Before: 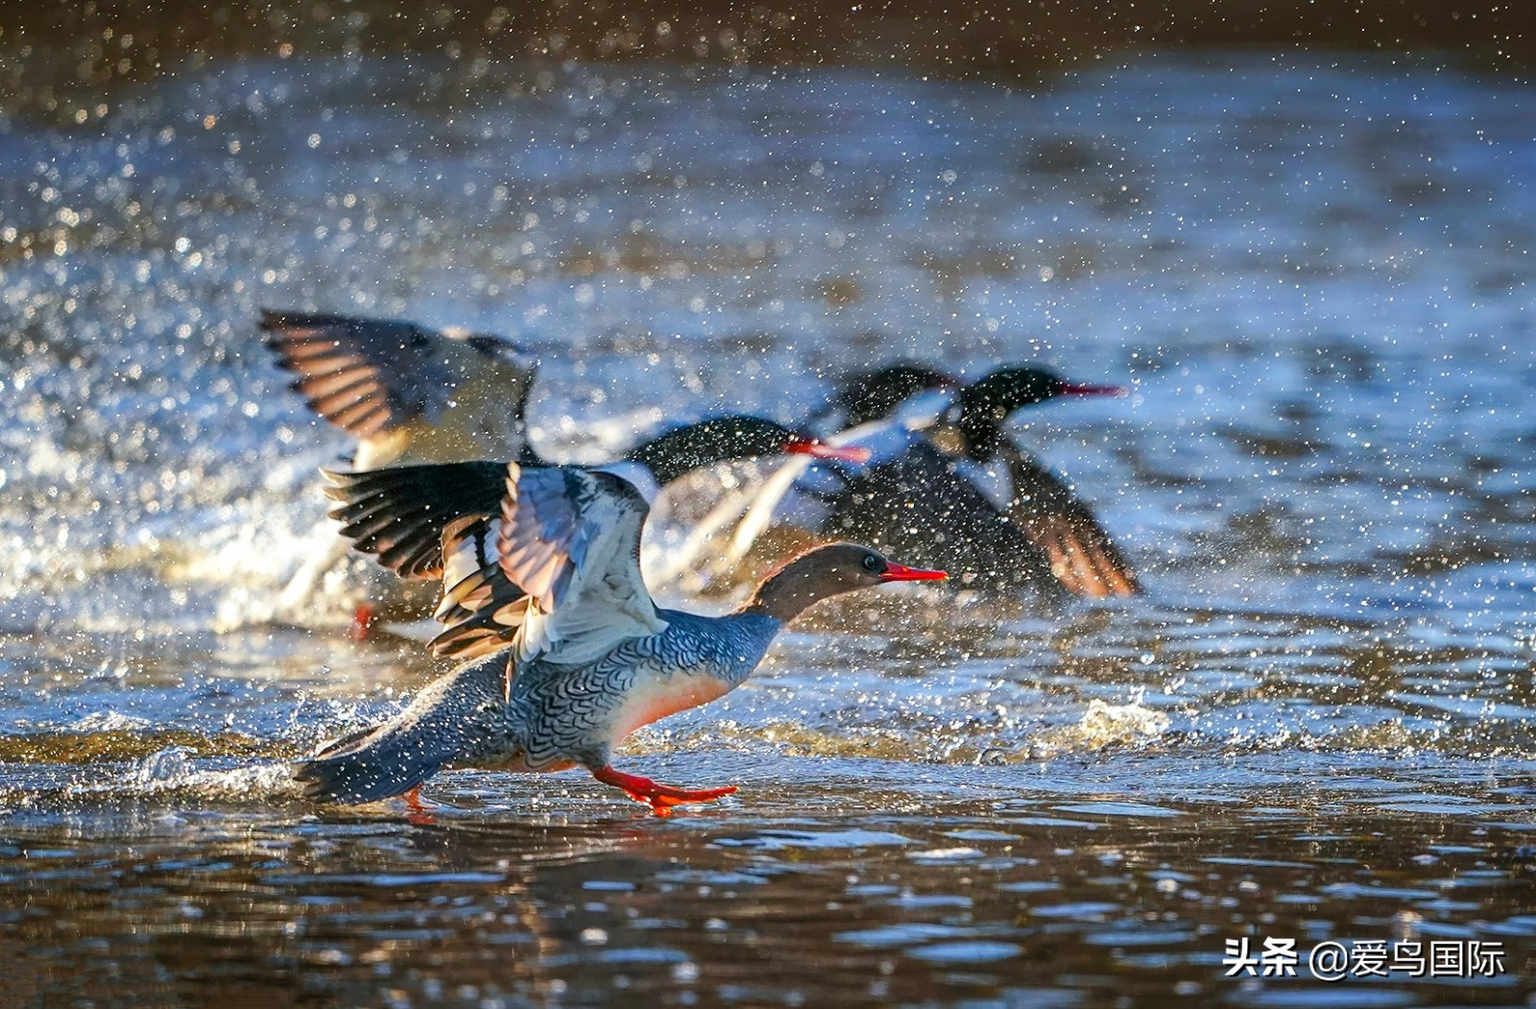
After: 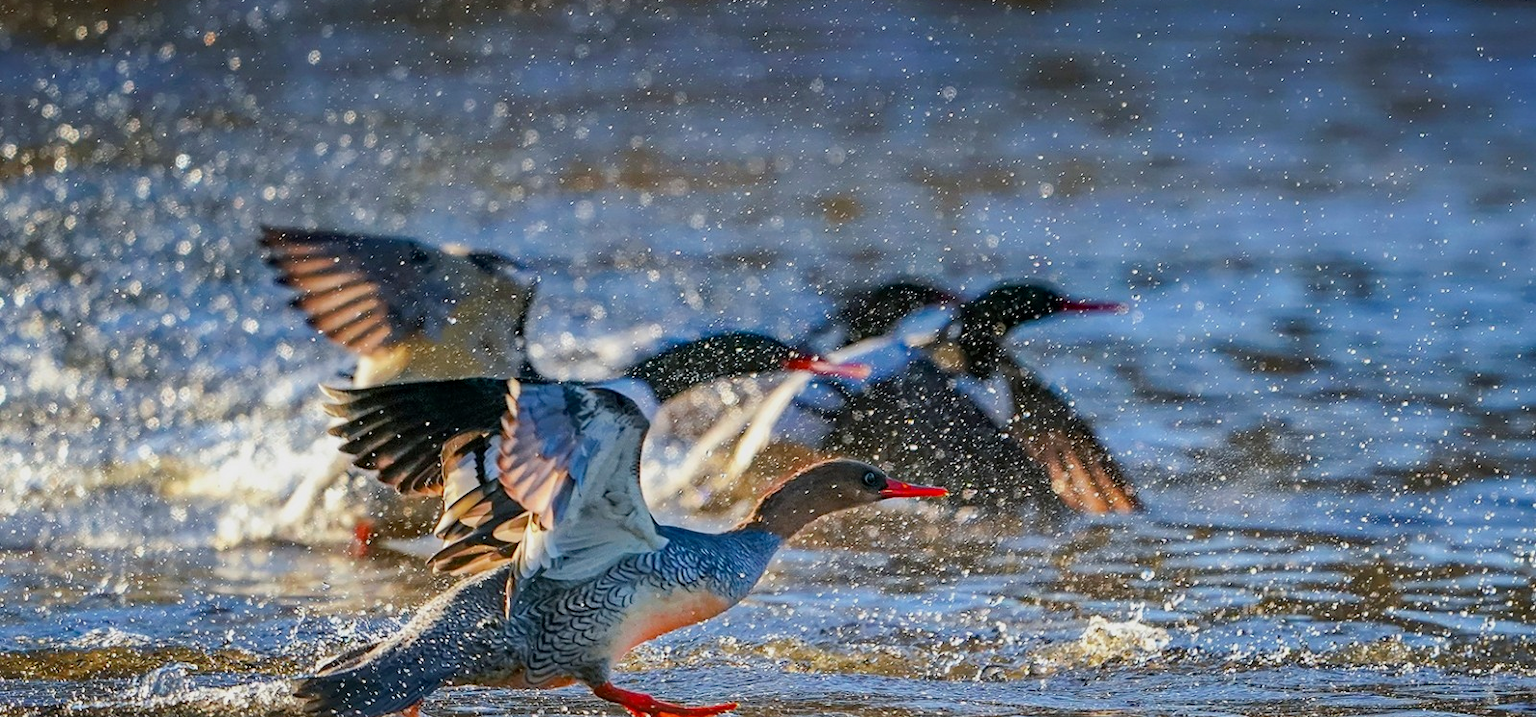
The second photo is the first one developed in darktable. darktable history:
crop and rotate: top 8.316%, bottom 20.538%
haze removal: adaptive false
exposure: exposure -0.276 EV, compensate exposure bias true, compensate highlight preservation false
